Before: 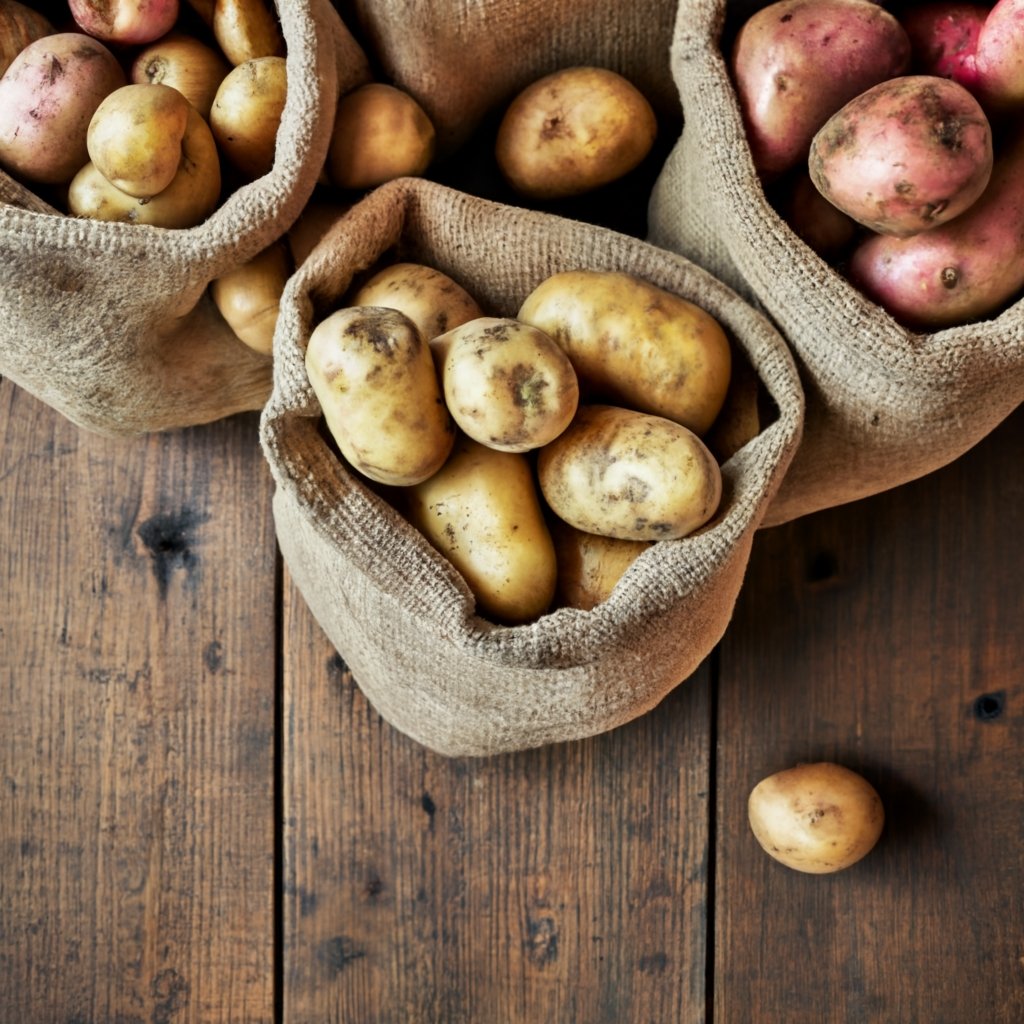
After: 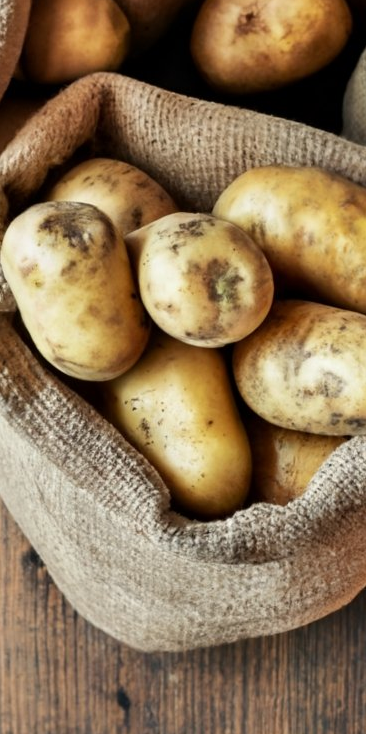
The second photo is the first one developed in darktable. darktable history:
crop and rotate: left 29.792%, top 10.263%, right 34.408%, bottom 18.025%
tone equalizer: on, module defaults
